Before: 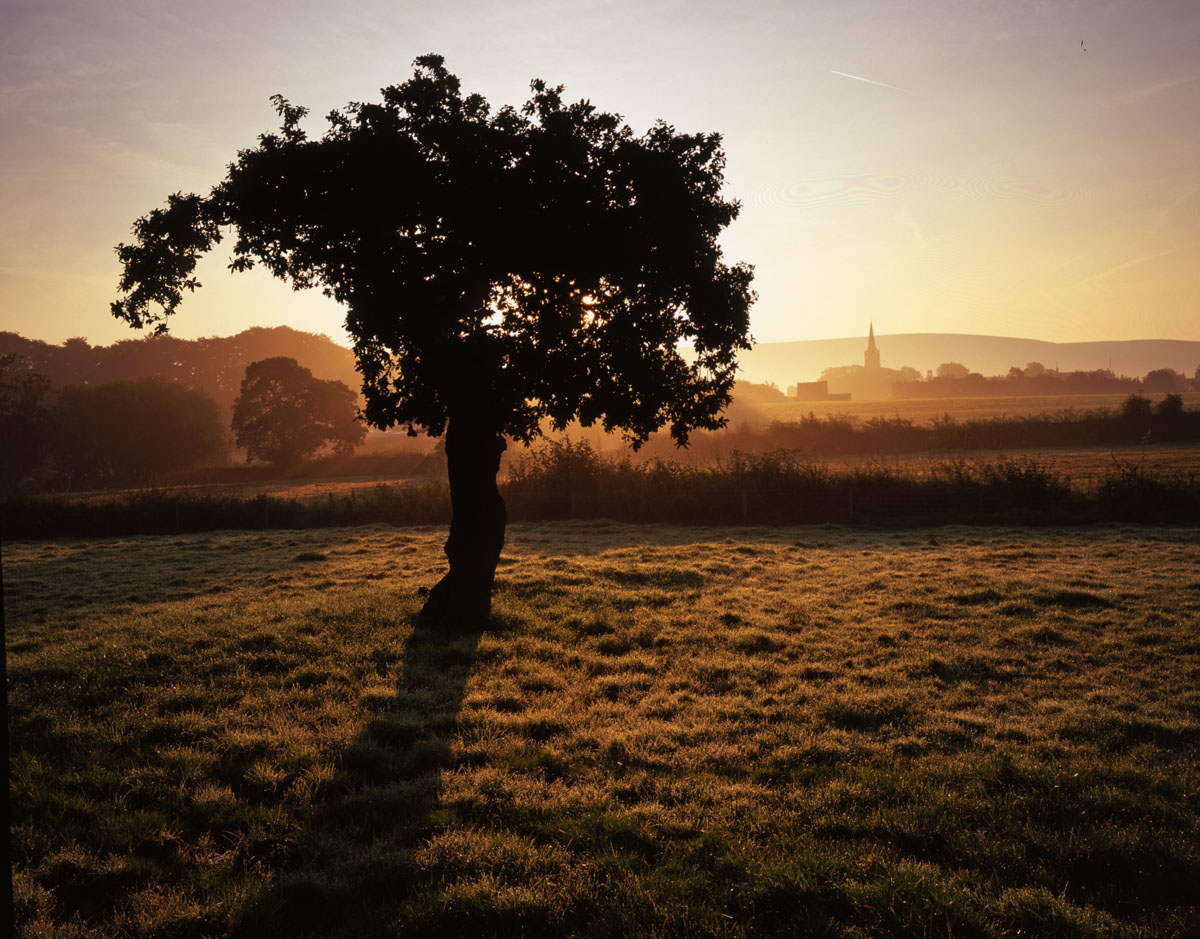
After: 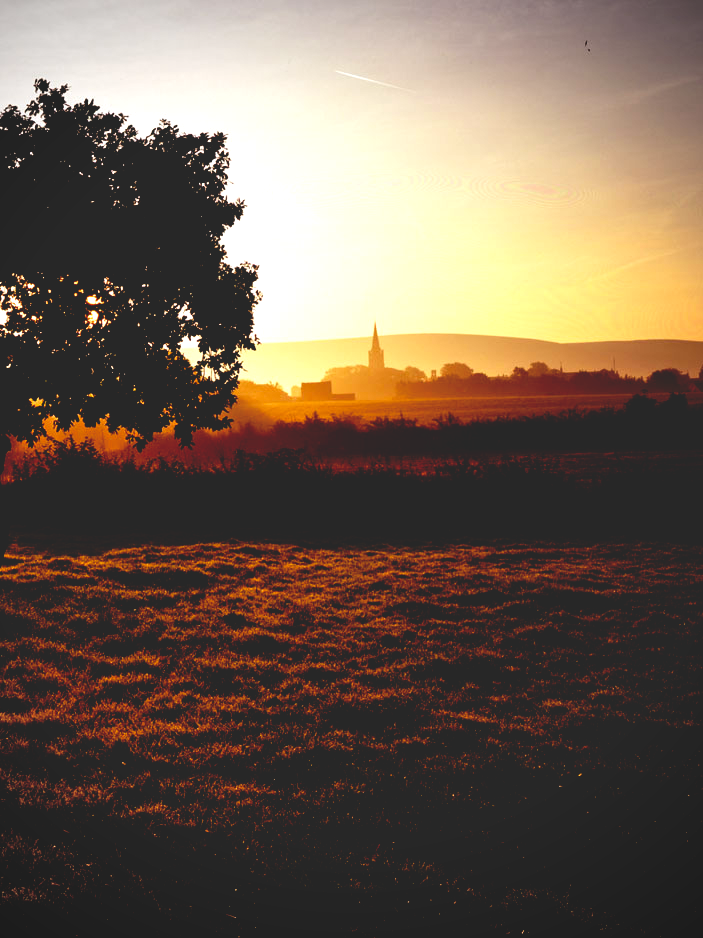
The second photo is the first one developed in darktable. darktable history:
crop: left 41.402%
vignetting: on, module defaults
base curve: curves: ch0 [(0, 0.02) (0.083, 0.036) (1, 1)], preserve colors none
exposure: black level correction 0.04, exposure 0.5 EV, compensate highlight preservation false
